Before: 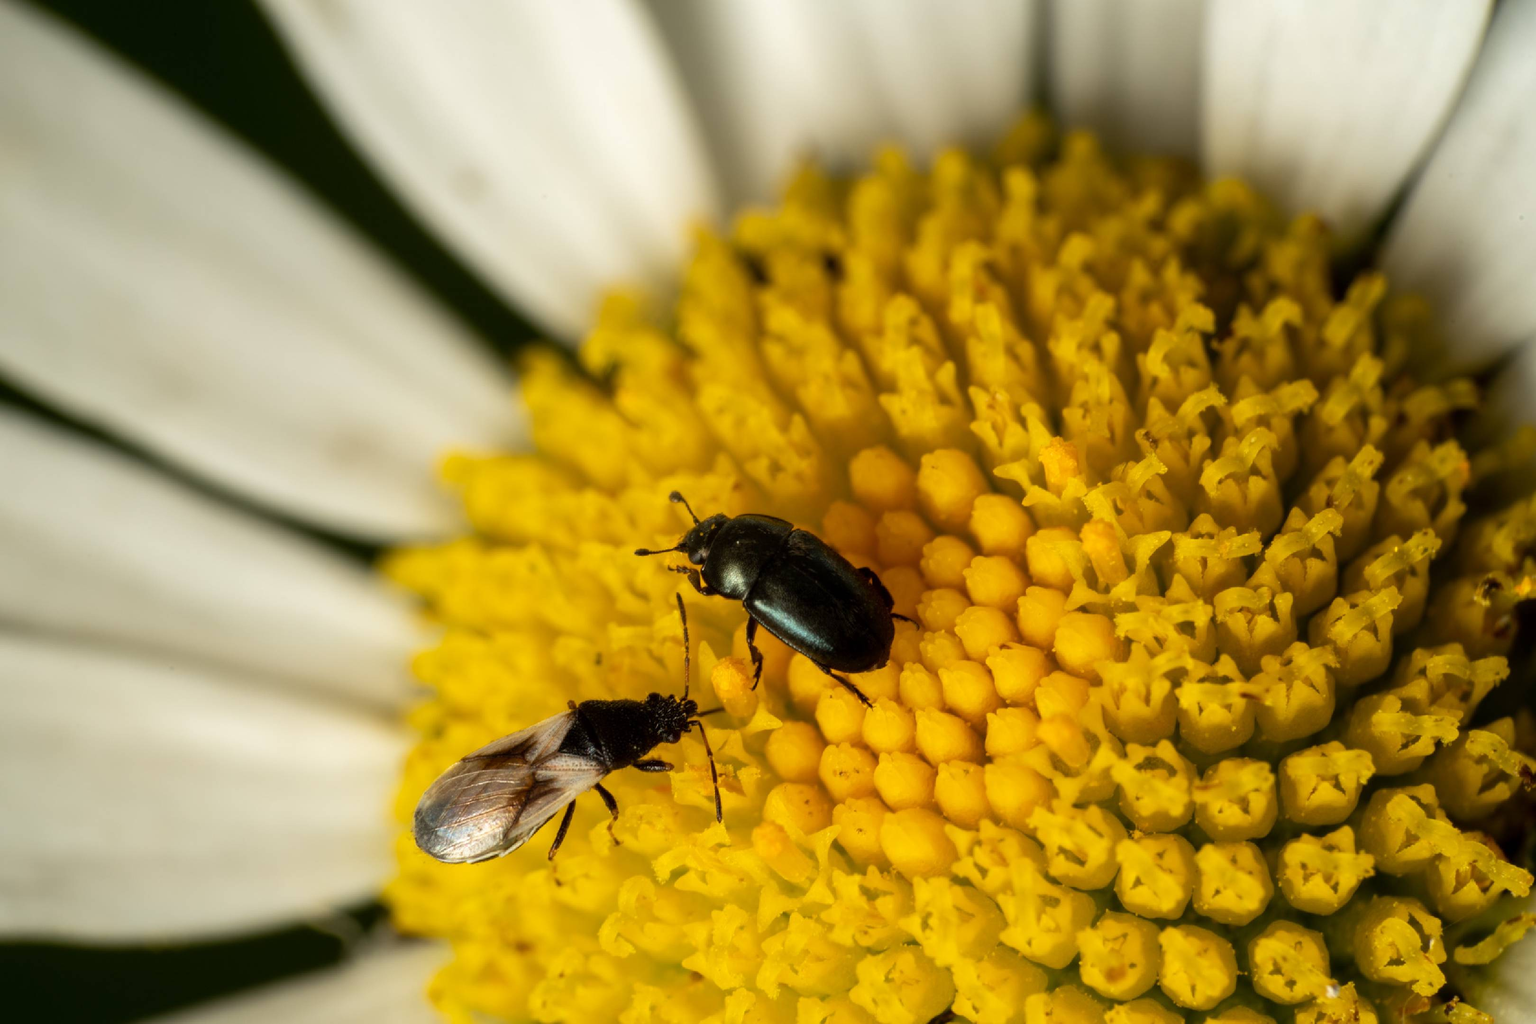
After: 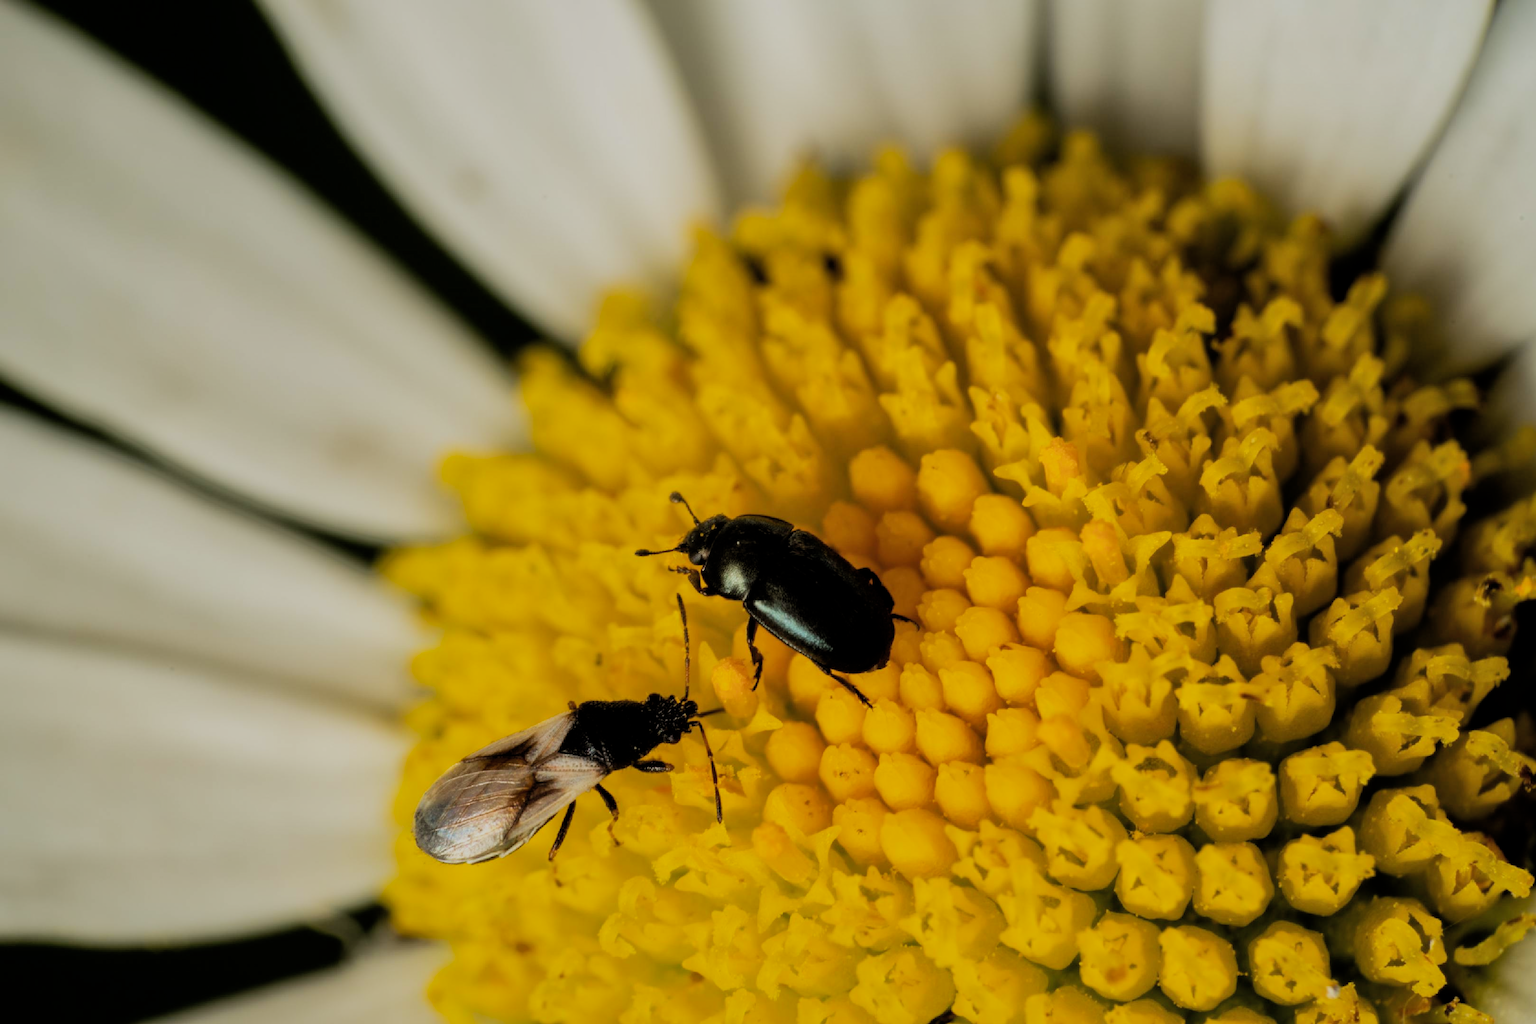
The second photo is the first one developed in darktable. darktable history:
filmic rgb: middle gray luminance 29.26%, black relative exposure -10.3 EV, white relative exposure 5.48 EV, target black luminance 0%, hardness 3.93, latitude 2.27%, contrast 1.13, highlights saturation mix 6.42%, shadows ↔ highlights balance 14.83%
shadows and highlights: shadows 30.01
